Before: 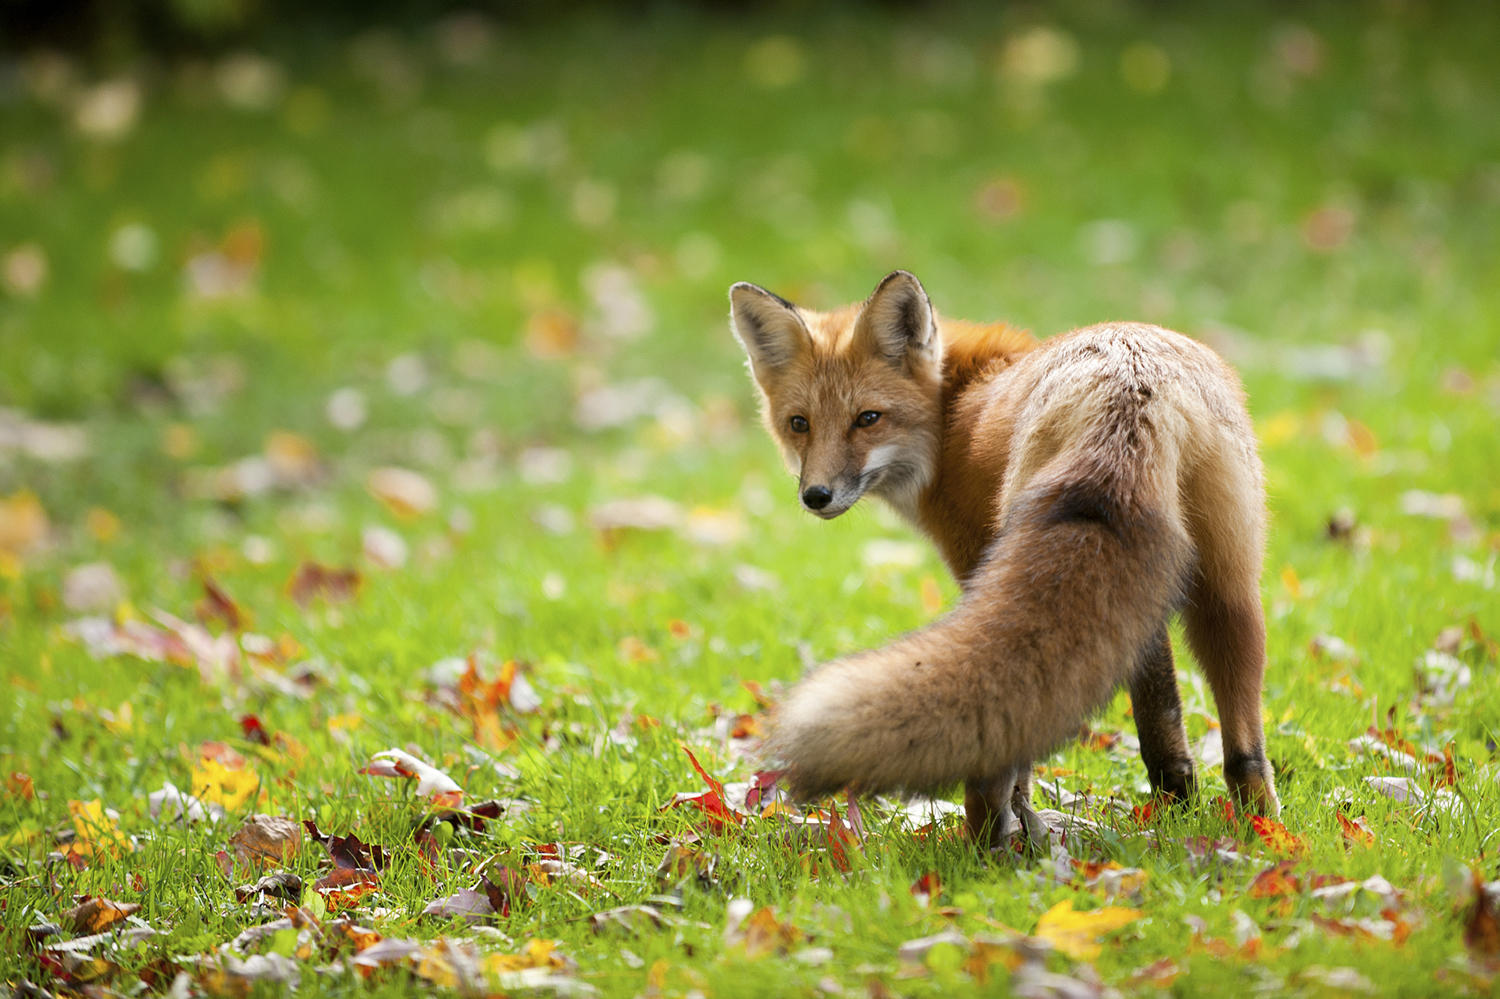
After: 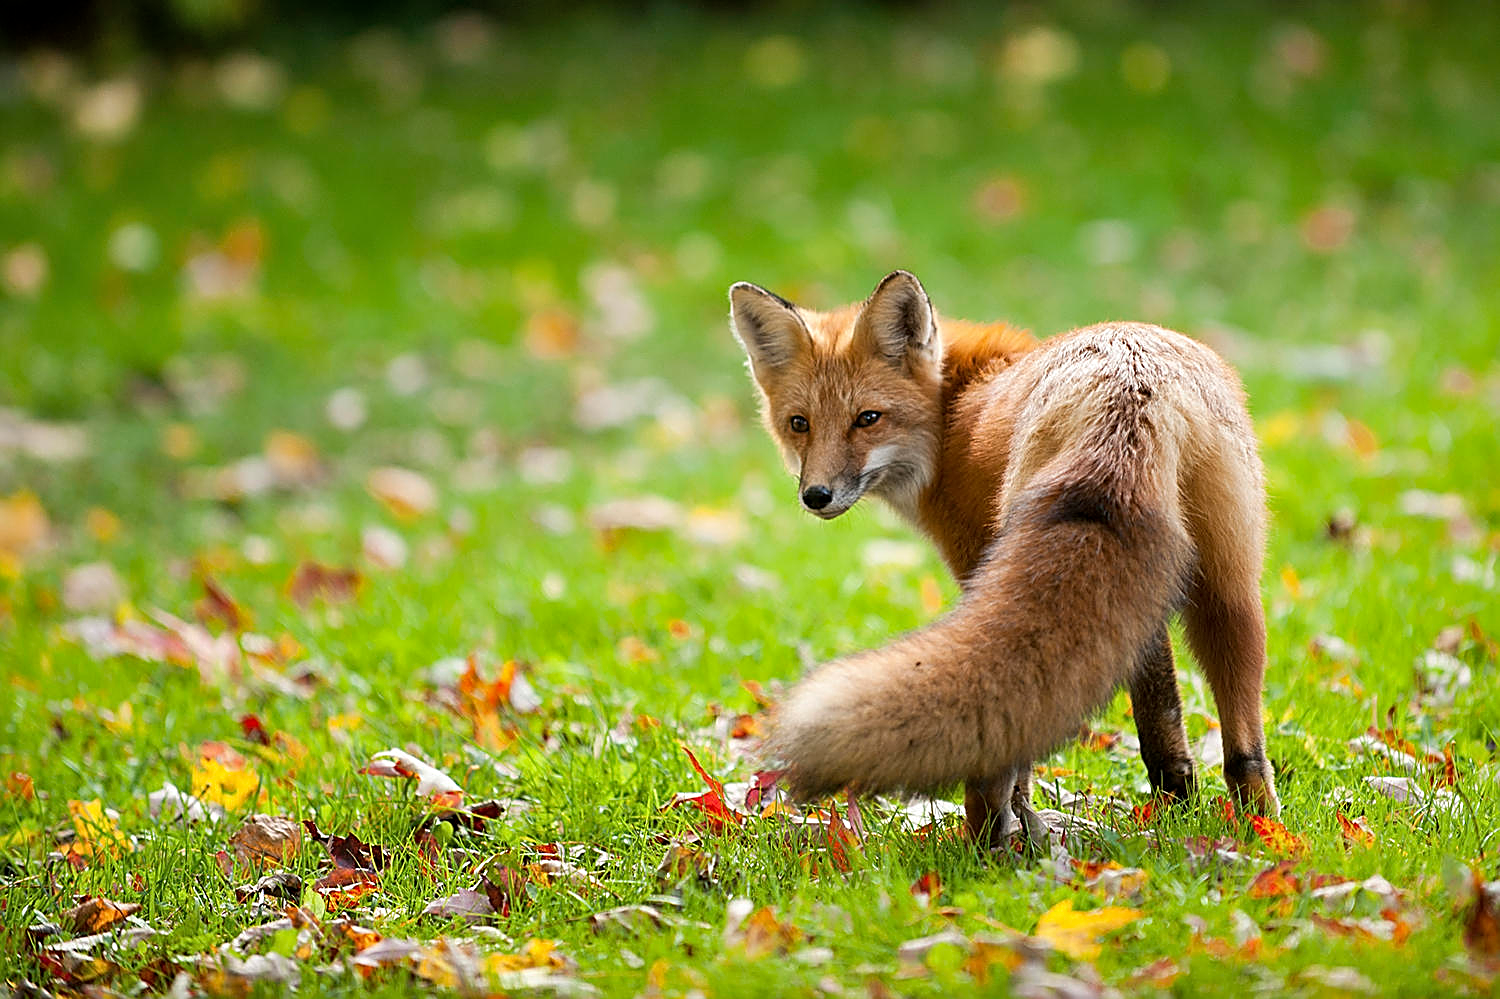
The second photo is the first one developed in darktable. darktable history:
shadows and highlights: shadows 29.24, highlights -29.16, low approximation 0.01, soften with gaussian
sharpen: amount 0.903
